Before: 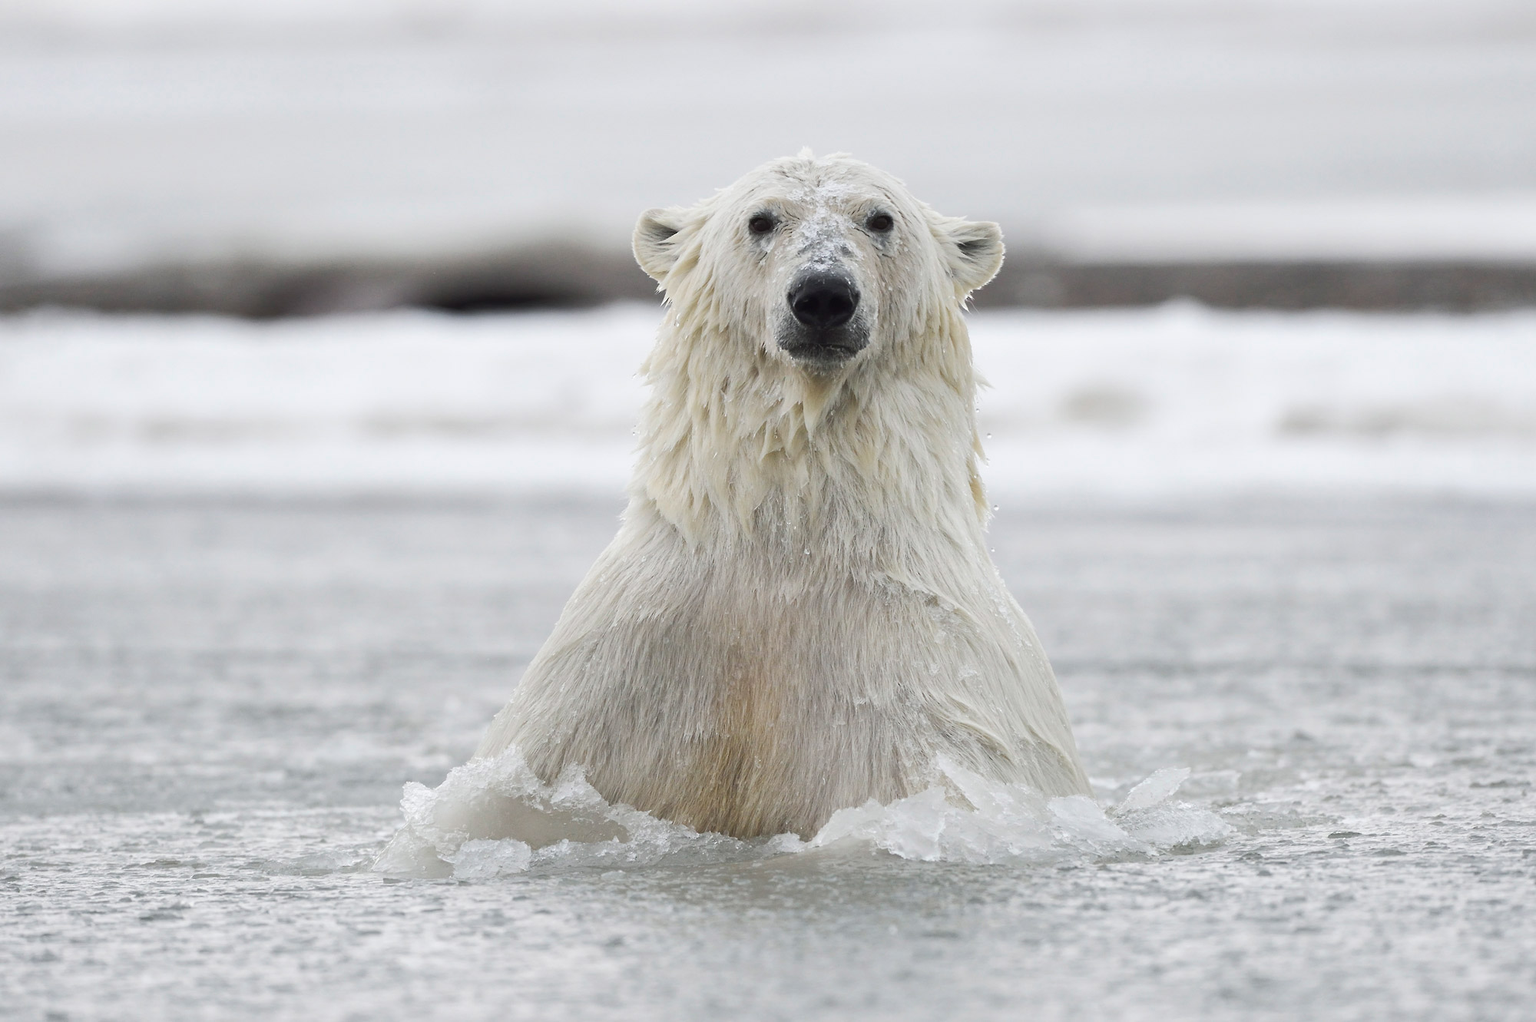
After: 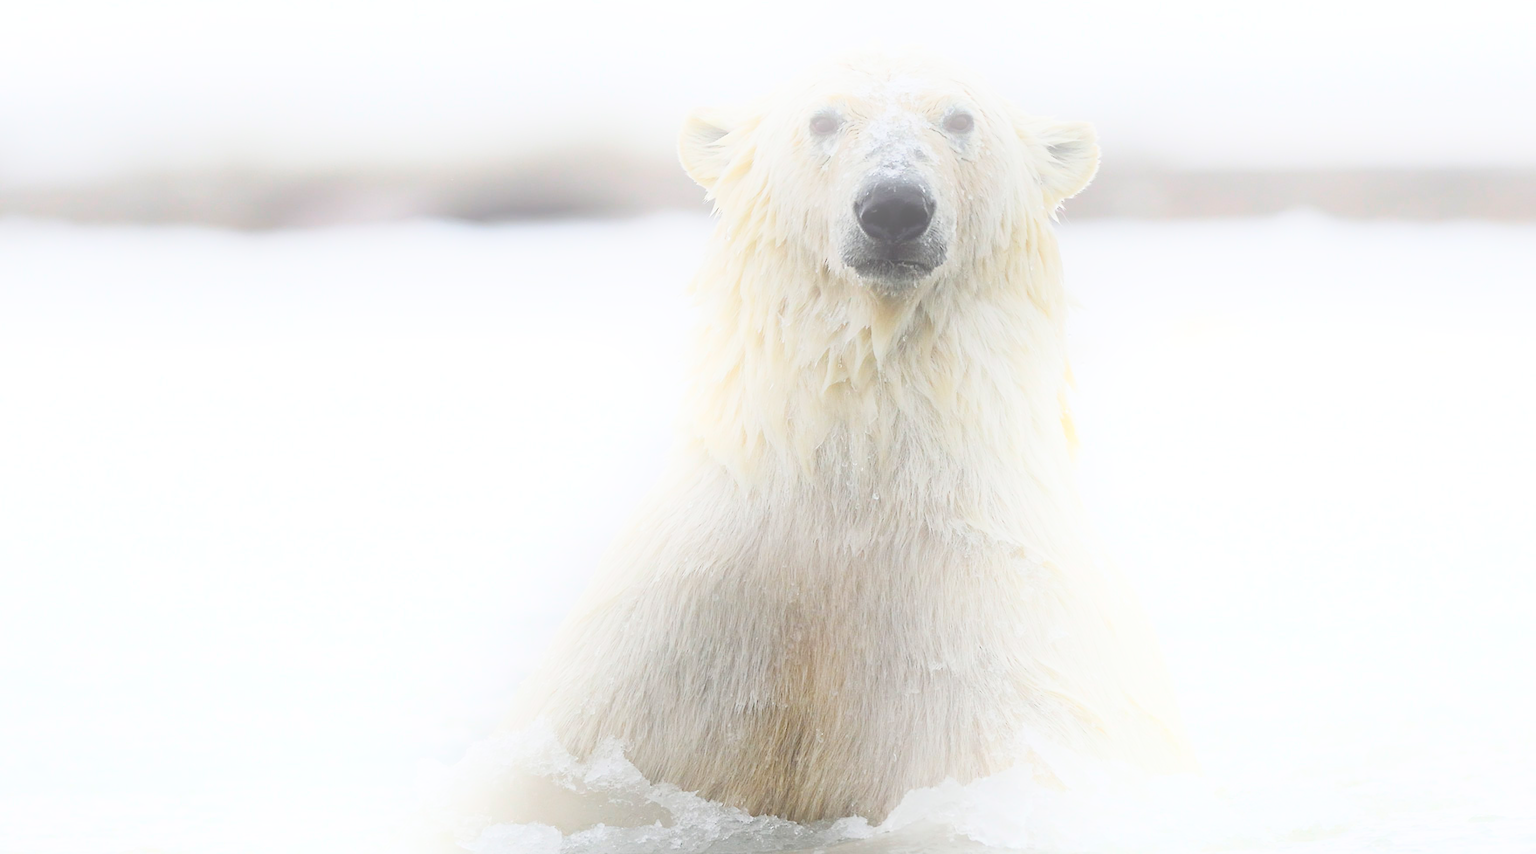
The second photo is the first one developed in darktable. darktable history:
bloom: on, module defaults
exposure: exposure 0.559 EV, compensate highlight preservation false
crop and rotate: left 2.425%, top 11.305%, right 9.6%, bottom 15.08%
filmic rgb: hardness 4.17
